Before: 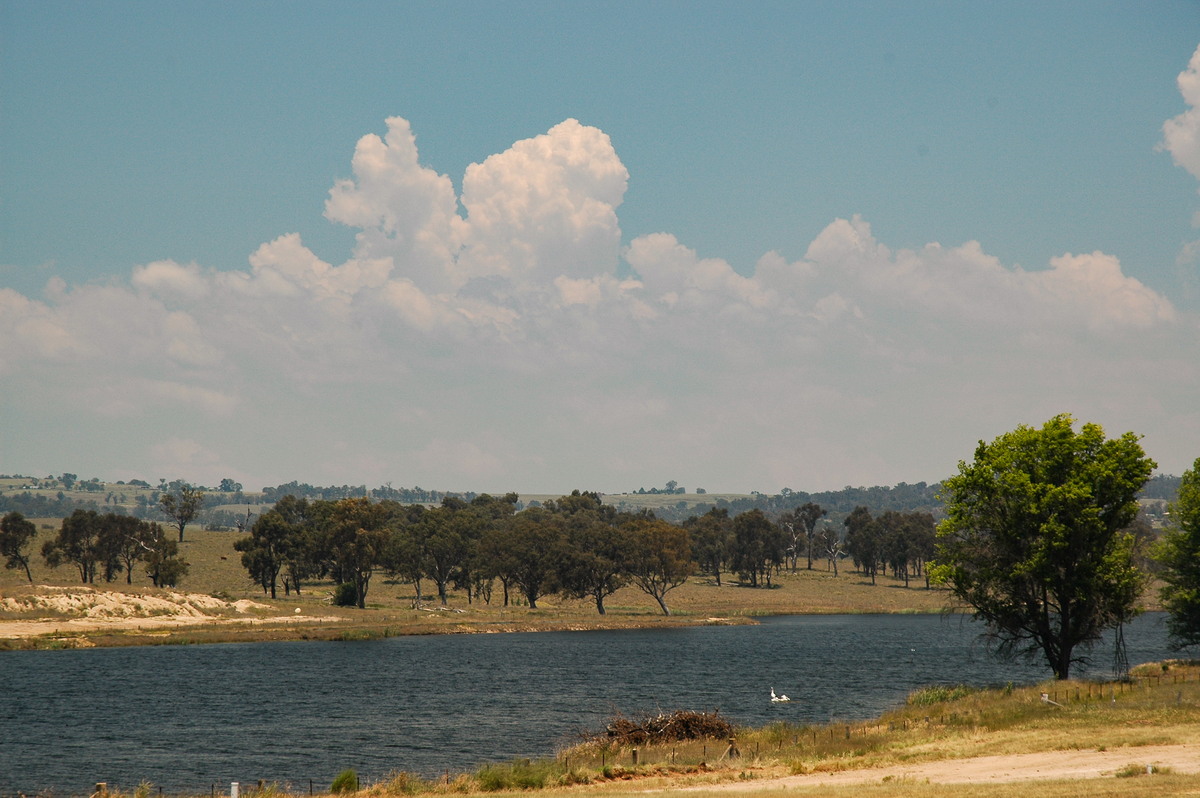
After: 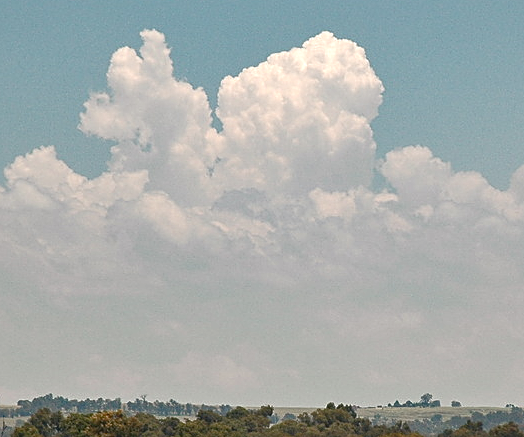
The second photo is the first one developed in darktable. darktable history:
color correction: highlights b* -0.031, saturation 0.801
sharpen: on, module defaults
tone equalizer: -7 EV 0.144 EV, -6 EV 0.597 EV, -5 EV 1.15 EV, -4 EV 1.29 EV, -3 EV 1.15 EV, -2 EV 0.6 EV, -1 EV 0.15 EV, mask exposure compensation -0.494 EV
crop: left 20.434%, top 10.907%, right 35.836%, bottom 34.248%
color balance rgb: shadows lift › chroma 2.011%, shadows lift › hue 248.28°, global offset › luminance 0.725%, white fulcrum 1.01 EV, perceptual saturation grading › global saturation -0.041%, perceptual saturation grading › highlights -19.882%, perceptual saturation grading › shadows 20.48%
contrast brightness saturation: brightness -0.248, saturation 0.199
exposure: black level correction 0.001, exposure 0.499 EV, compensate exposure bias true, compensate highlight preservation false
